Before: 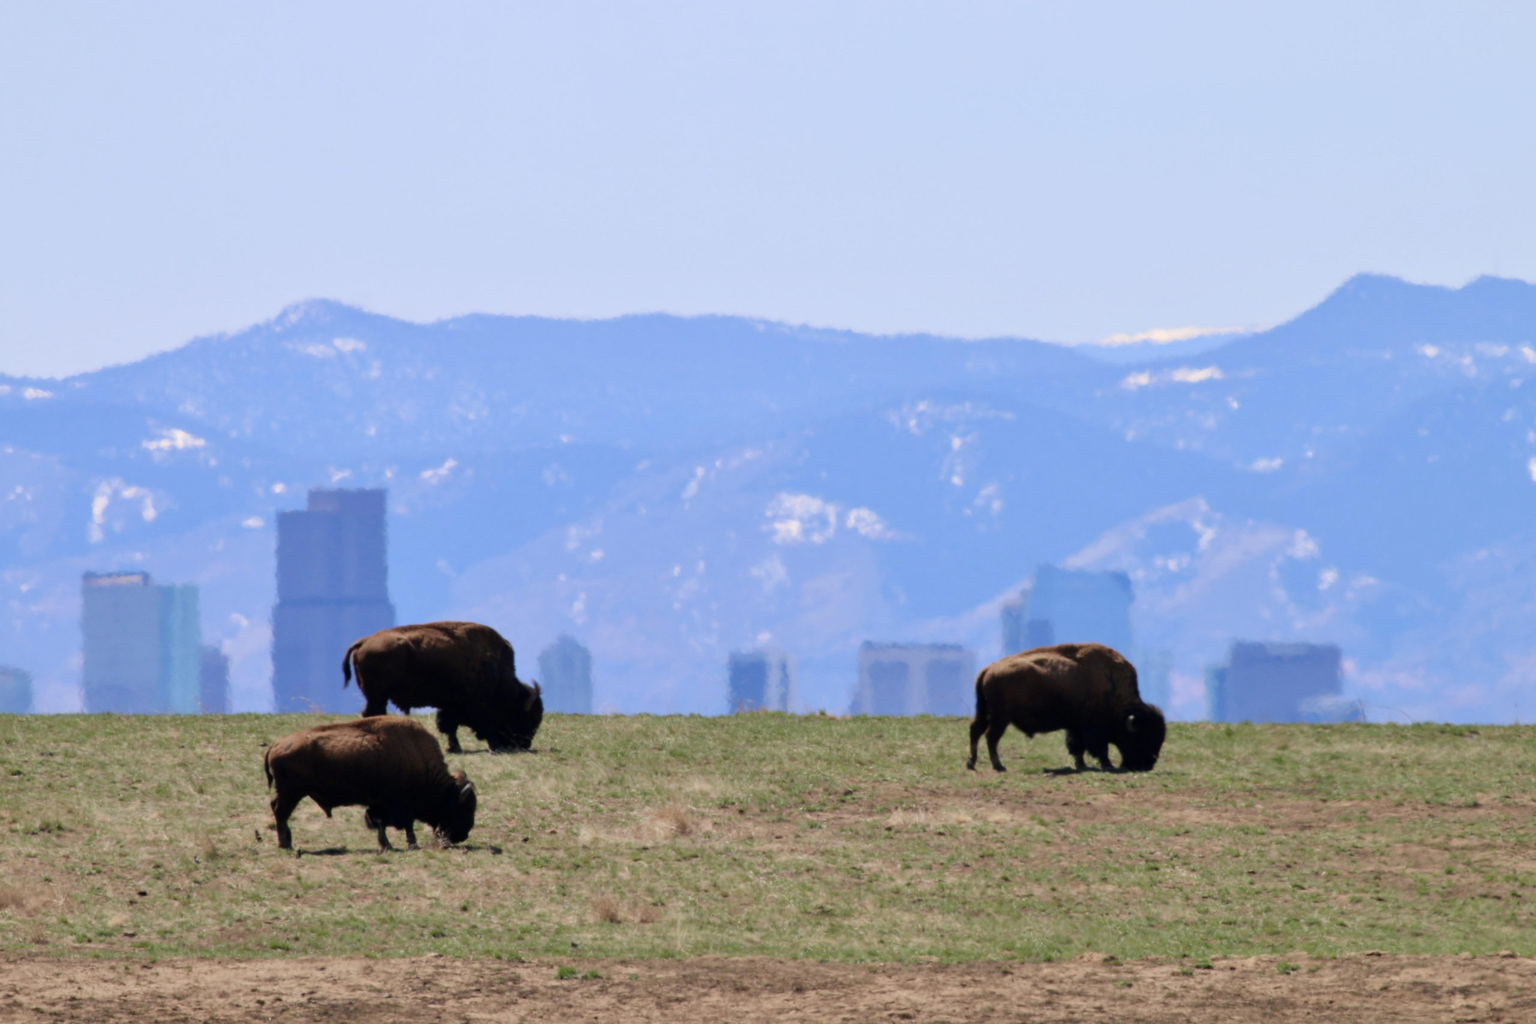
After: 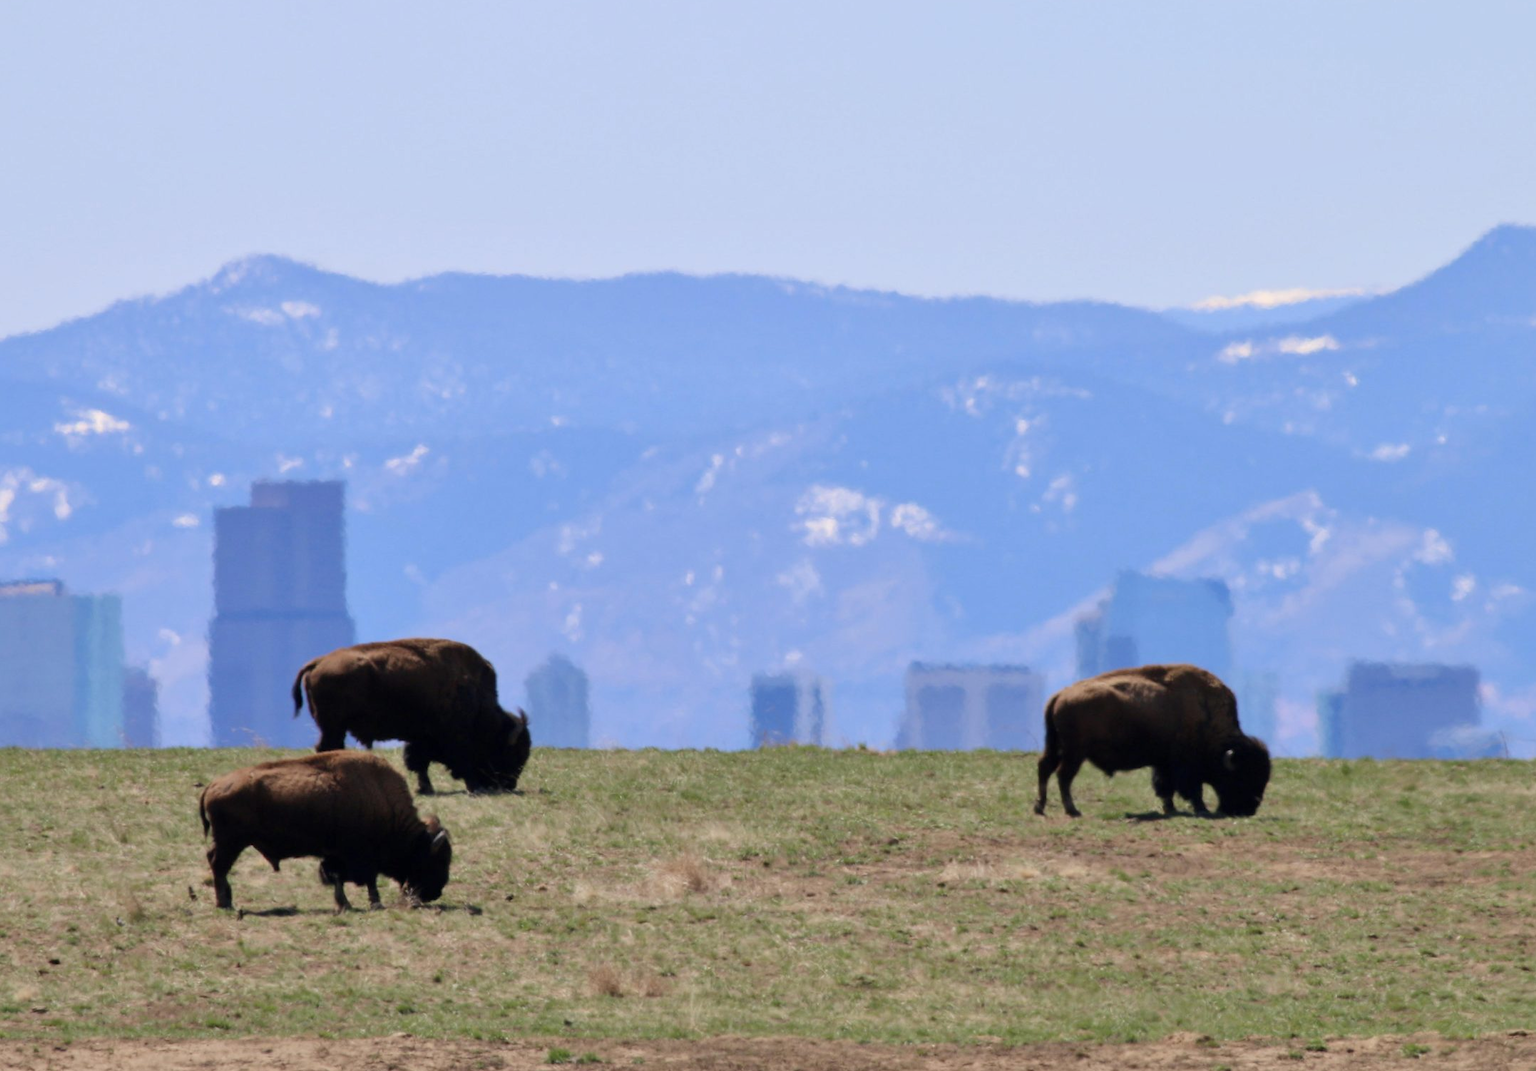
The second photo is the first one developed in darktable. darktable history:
crop: left 6.296%, top 8.313%, right 9.552%, bottom 3.617%
shadows and highlights: shadows 25.7, highlights -26.45
